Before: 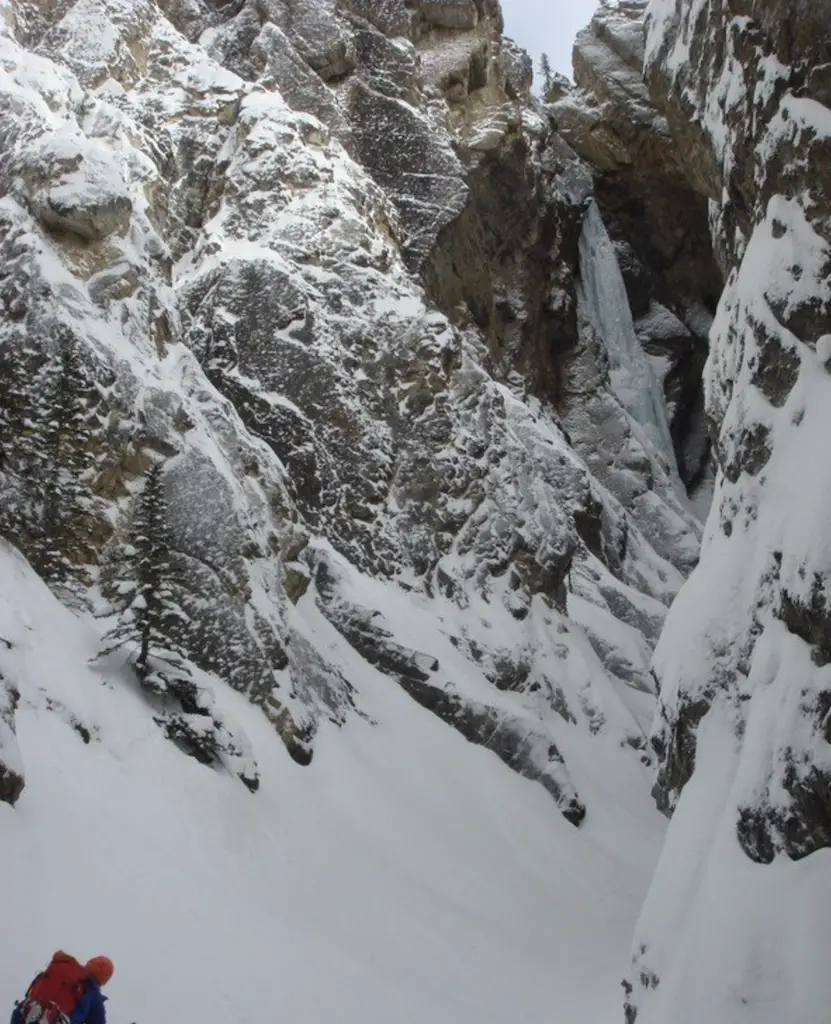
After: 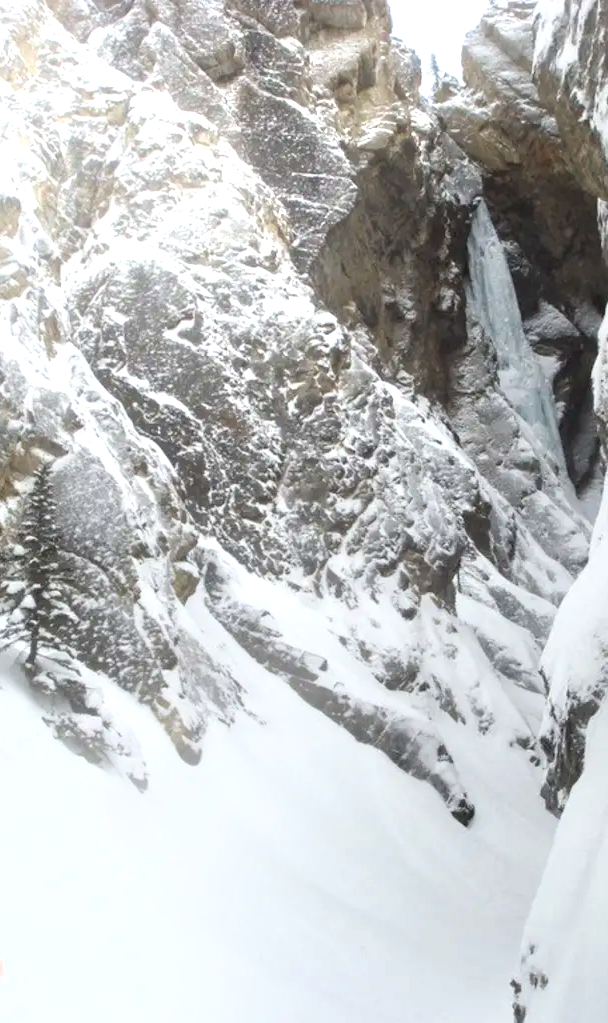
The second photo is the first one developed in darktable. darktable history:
exposure: black level correction 0, exposure 1.1 EV, compensate exposure bias true, compensate highlight preservation false
crop: left 13.443%, right 13.31%
bloom: size 13.65%, threshold 98.39%, strength 4.82%
